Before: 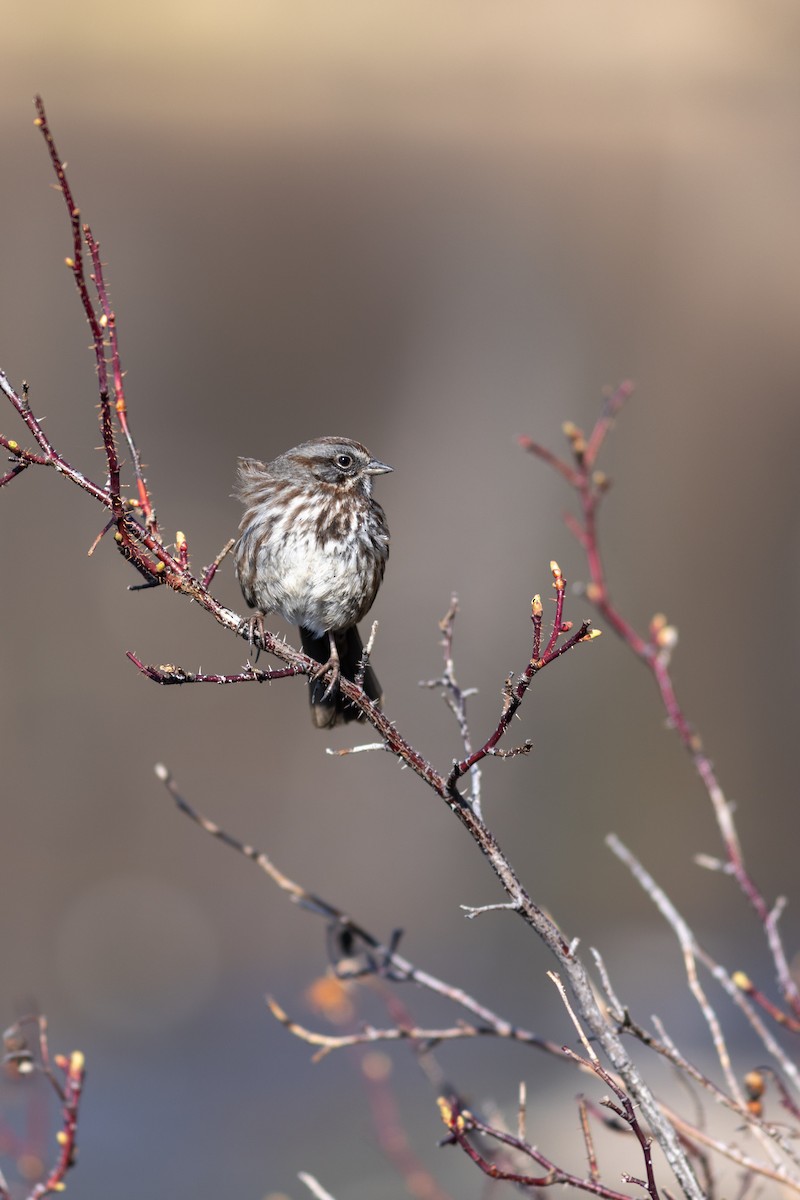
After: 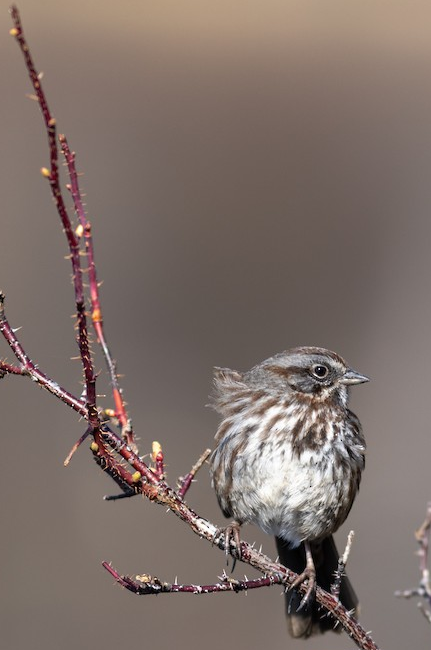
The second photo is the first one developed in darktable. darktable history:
crop and rotate: left 3.019%, top 7.54%, right 43.072%, bottom 38.291%
